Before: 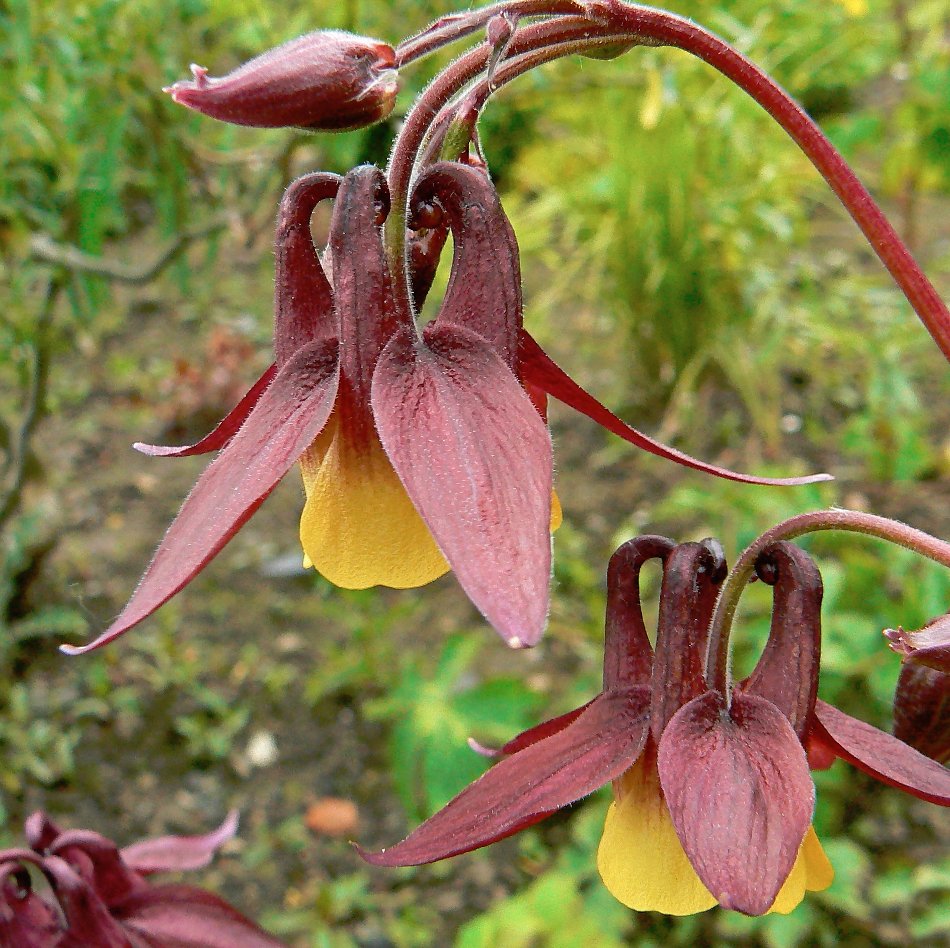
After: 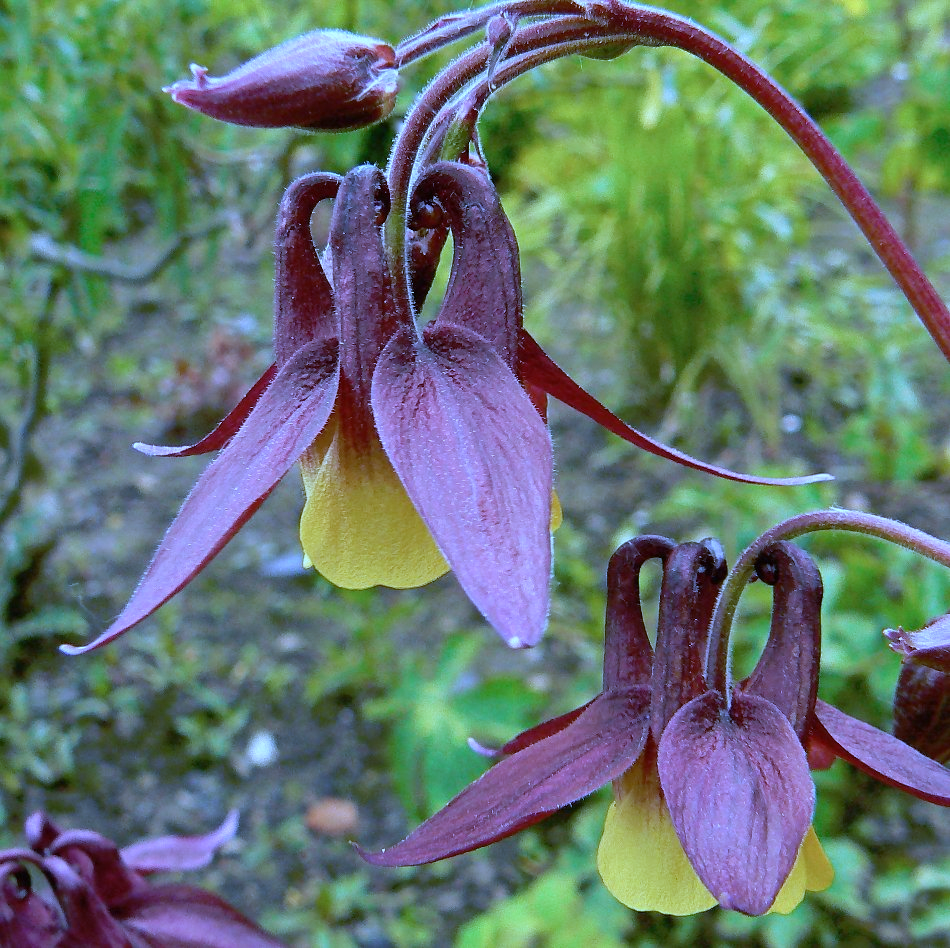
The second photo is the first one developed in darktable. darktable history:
exposure: compensate highlight preservation false
white balance: red 0.766, blue 1.537
